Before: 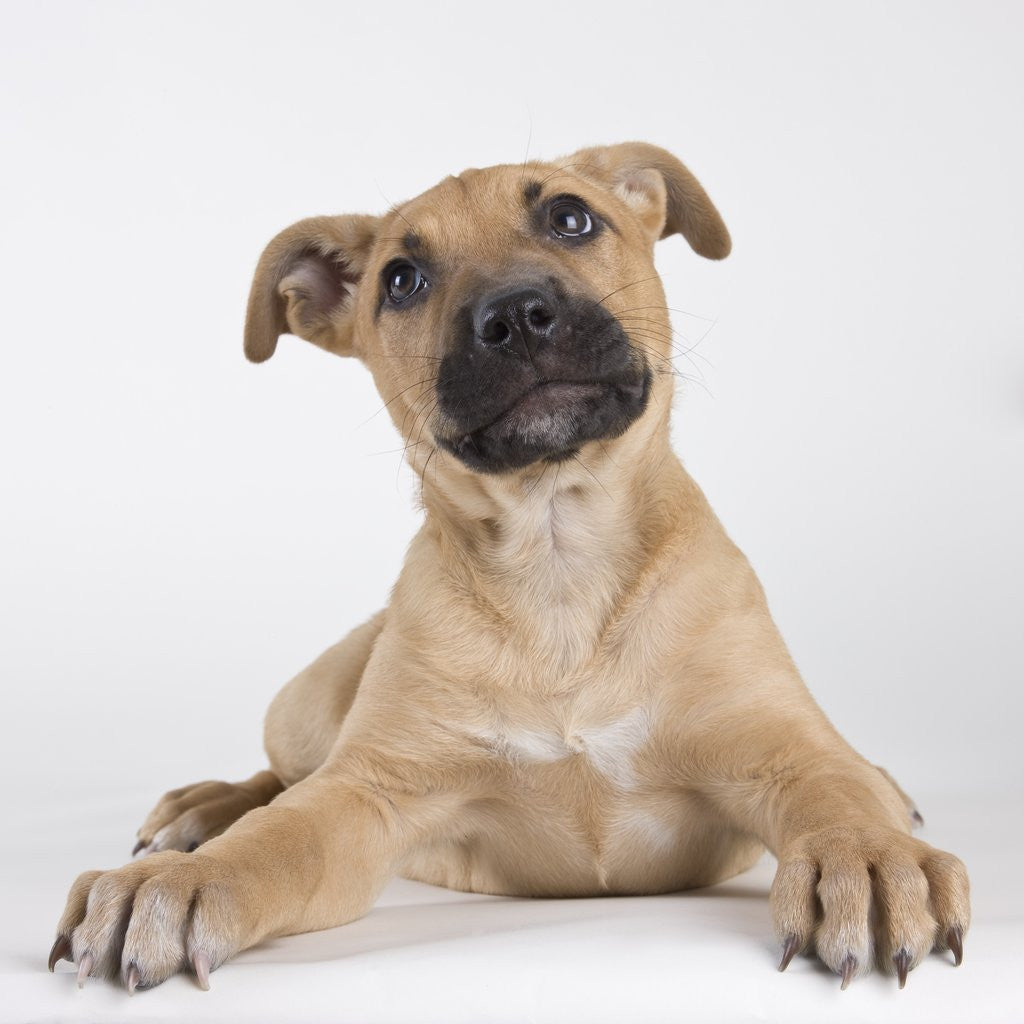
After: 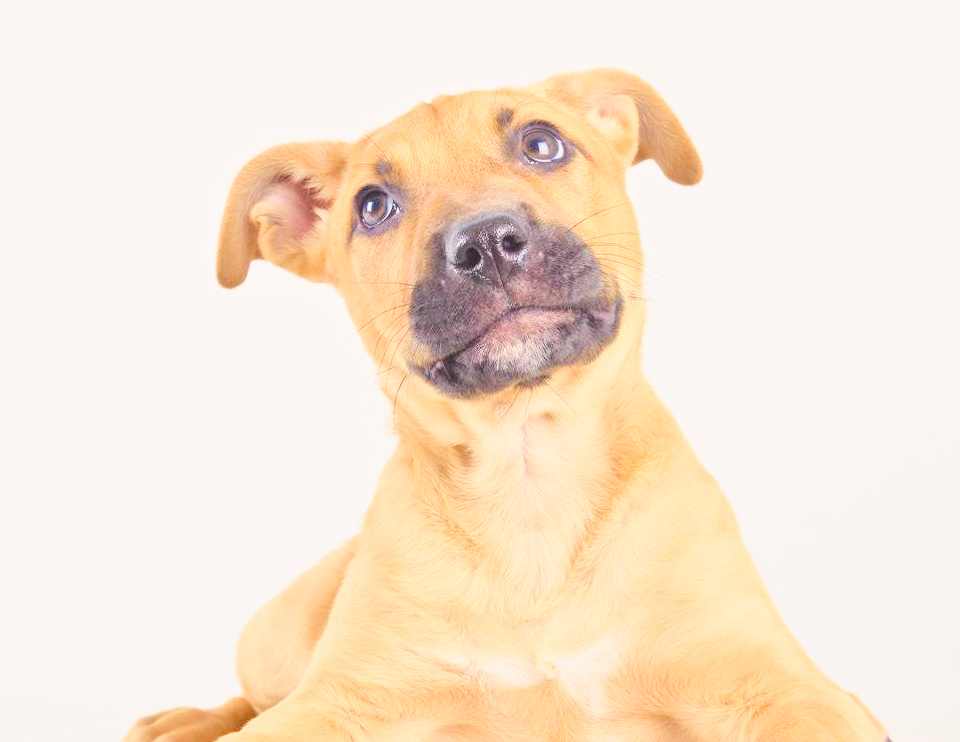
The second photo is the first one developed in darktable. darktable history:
color balance rgb: shadows lift › chroma 3%, shadows lift › hue 280.8°, power › hue 330°, highlights gain › chroma 3%, highlights gain › hue 75.6°, global offset › luminance 1.5%, perceptual saturation grading › global saturation 20%, perceptual saturation grading › highlights -25%, perceptual saturation grading › shadows 50%, global vibrance 30%
base curve: curves: ch0 [(0, 0) (0.204, 0.334) (0.55, 0.733) (1, 1)], preserve colors none
tone curve: curves: ch0 [(0, 0) (0.051, 0.03) (0.096, 0.071) (0.241, 0.247) (0.455, 0.525) (0.594, 0.697) (0.741, 0.845) (0.871, 0.933) (1, 0.984)]; ch1 [(0, 0) (0.1, 0.038) (0.318, 0.243) (0.399, 0.351) (0.478, 0.469) (0.499, 0.499) (0.534, 0.549) (0.565, 0.594) (0.601, 0.634) (0.666, 0.7) (1, 1)]; ch2 [(0, 0) (0.453, 0.45) (0.479, 0.483) (0.504, 0.499) (0.52, 0.519) (0.541, 0.559) (0.592, 0.612) (0.824, 0.815) (1, 1)], color space Lab, independent channels, preserve colors none
tone equalizer: -7 EV 0.15 EV, -6 EV 0.6 EV, -5 EV 1.15 EV, -4 EV 1.33 EV, -3 EV 1.15 EV, -2 EV 0.6 EV, -1 EV 0.15 EV, mask exposure compensation -0.5 EV
crop: left 2.737%, top 7.287%, right 3.421%, bottom 20.179%
